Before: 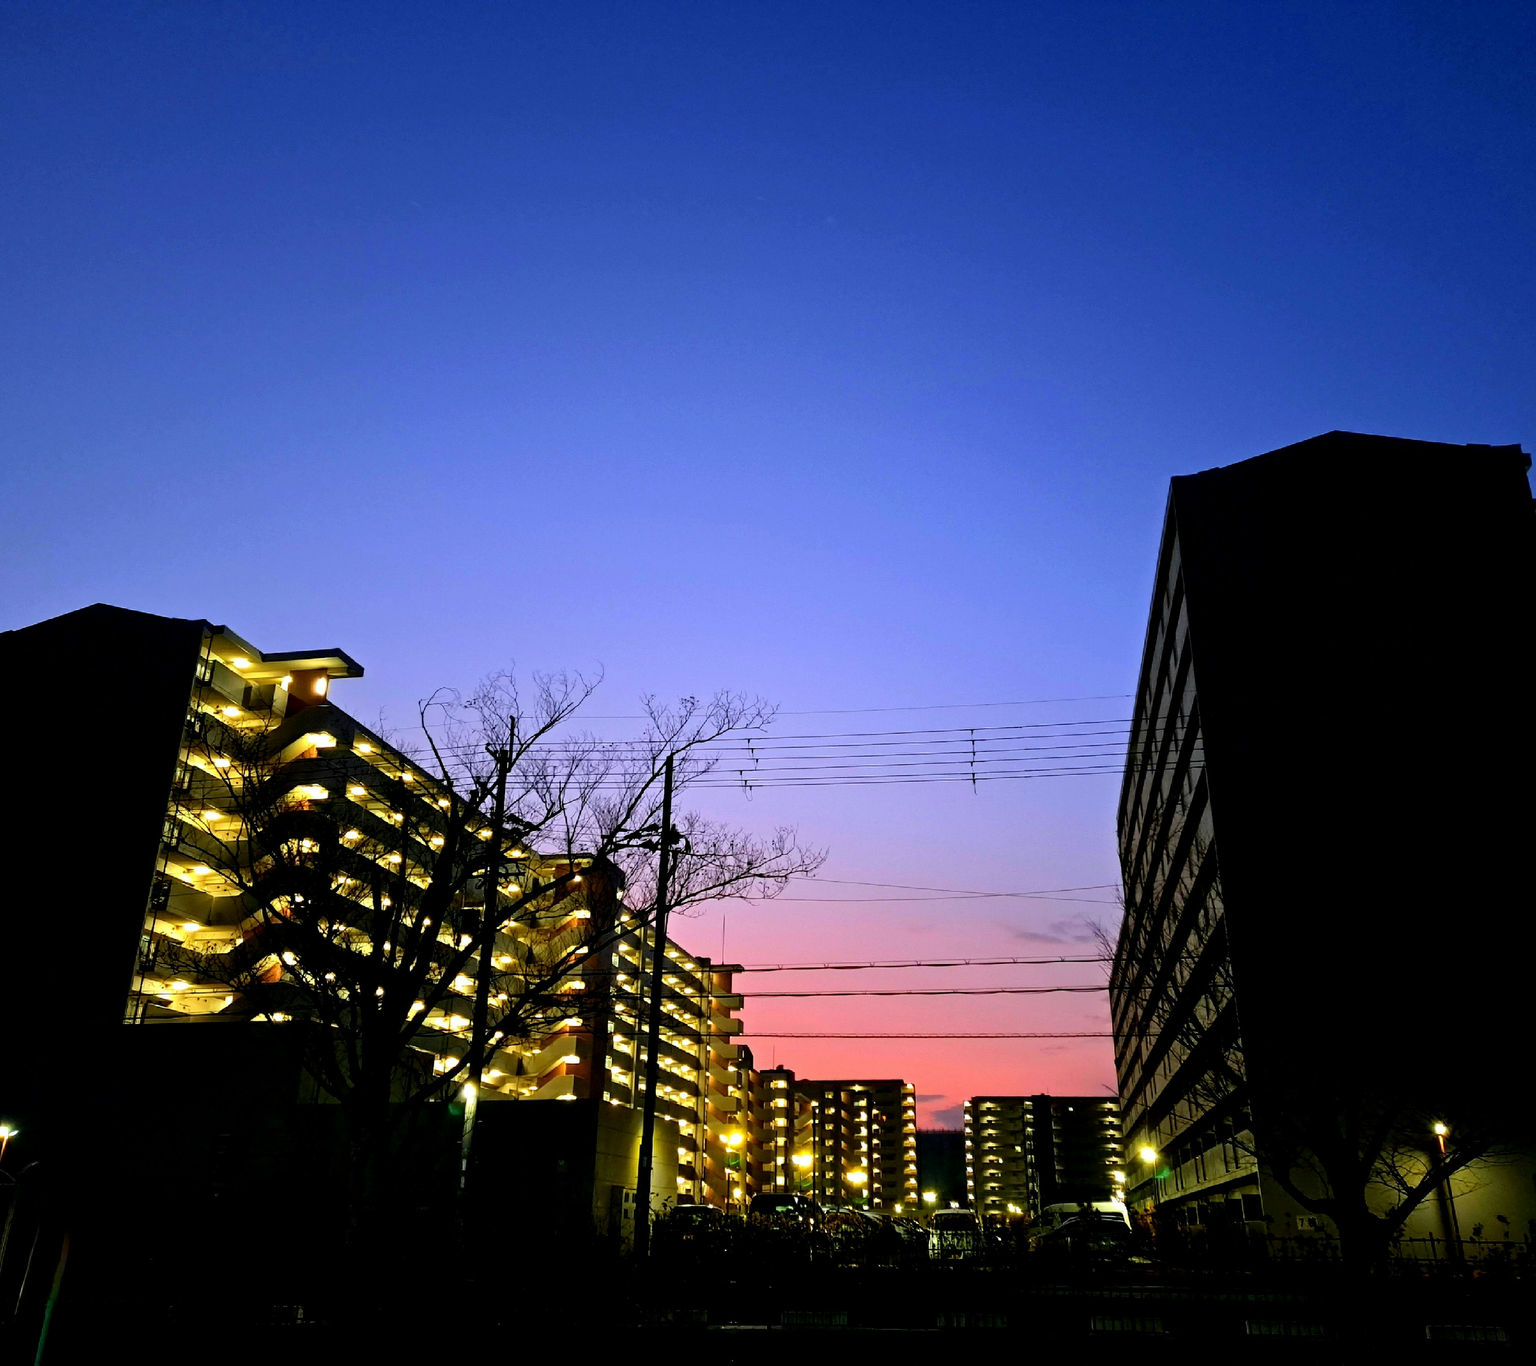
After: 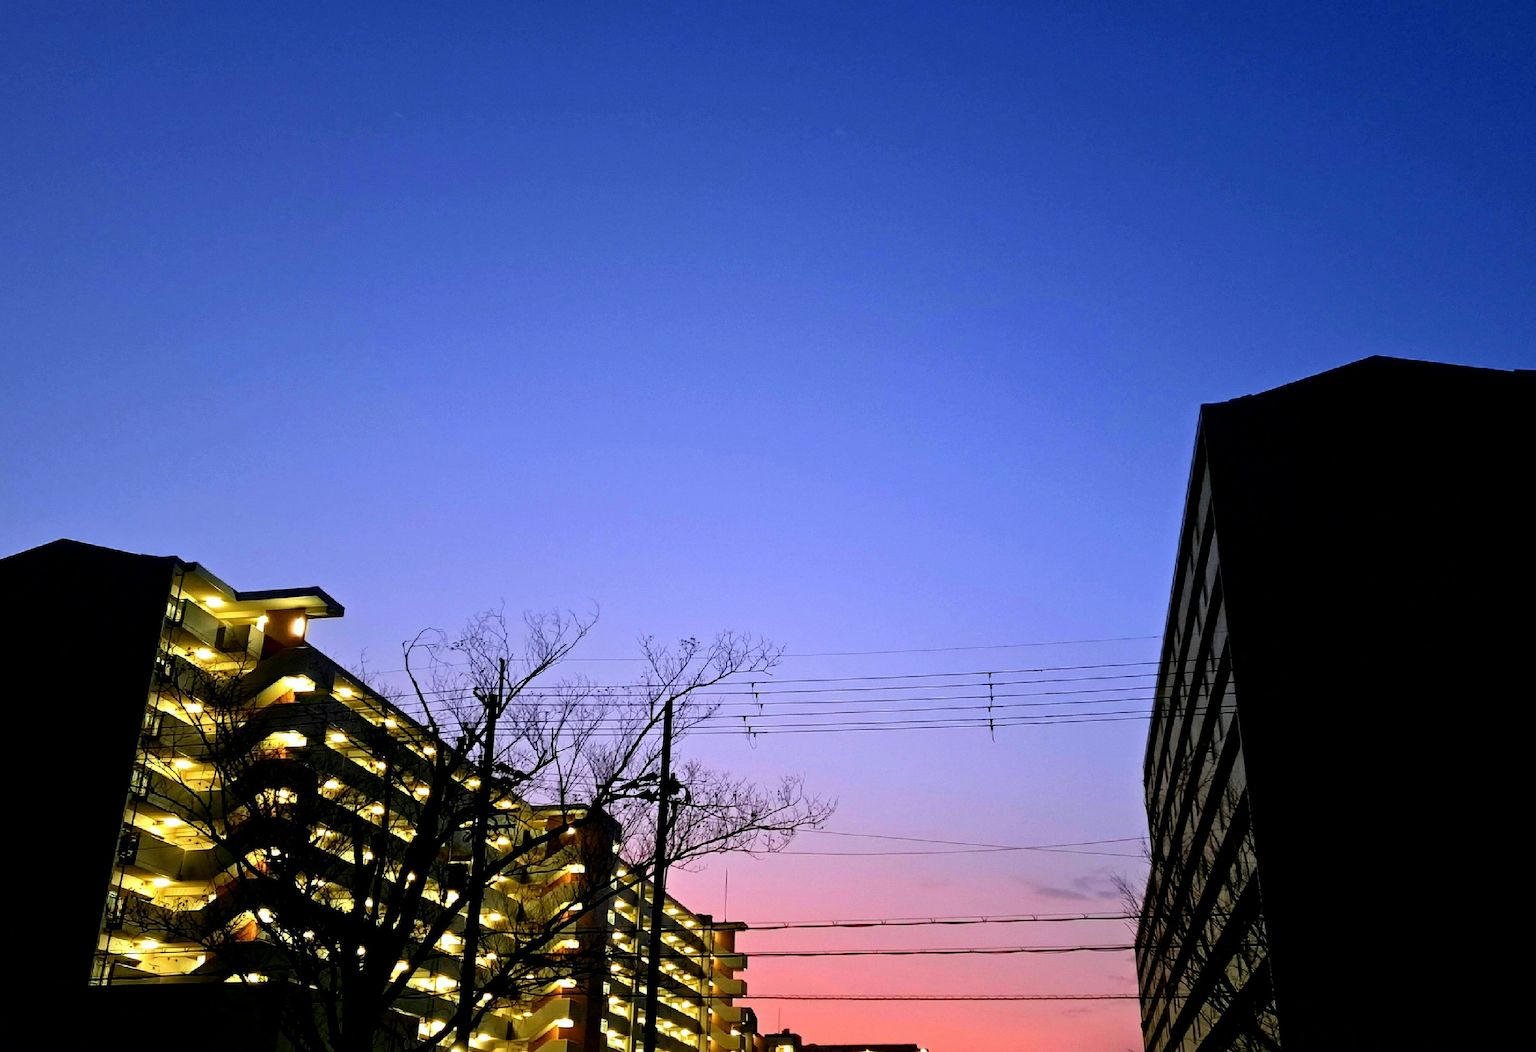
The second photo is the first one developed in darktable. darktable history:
crop: left 2.588%, top 7.045%, right 3.143%, bottom 20.352%
